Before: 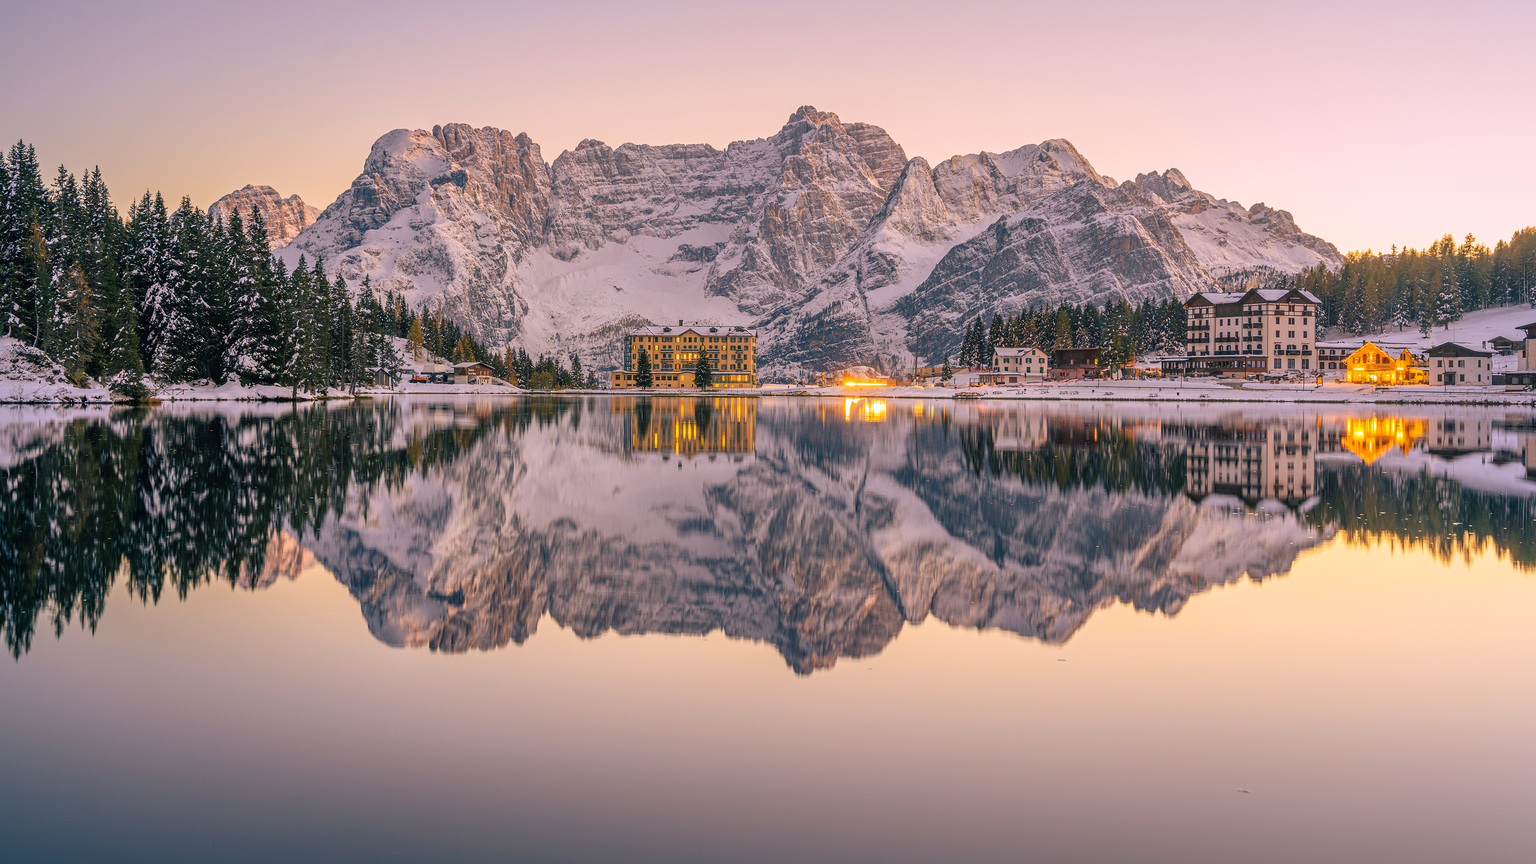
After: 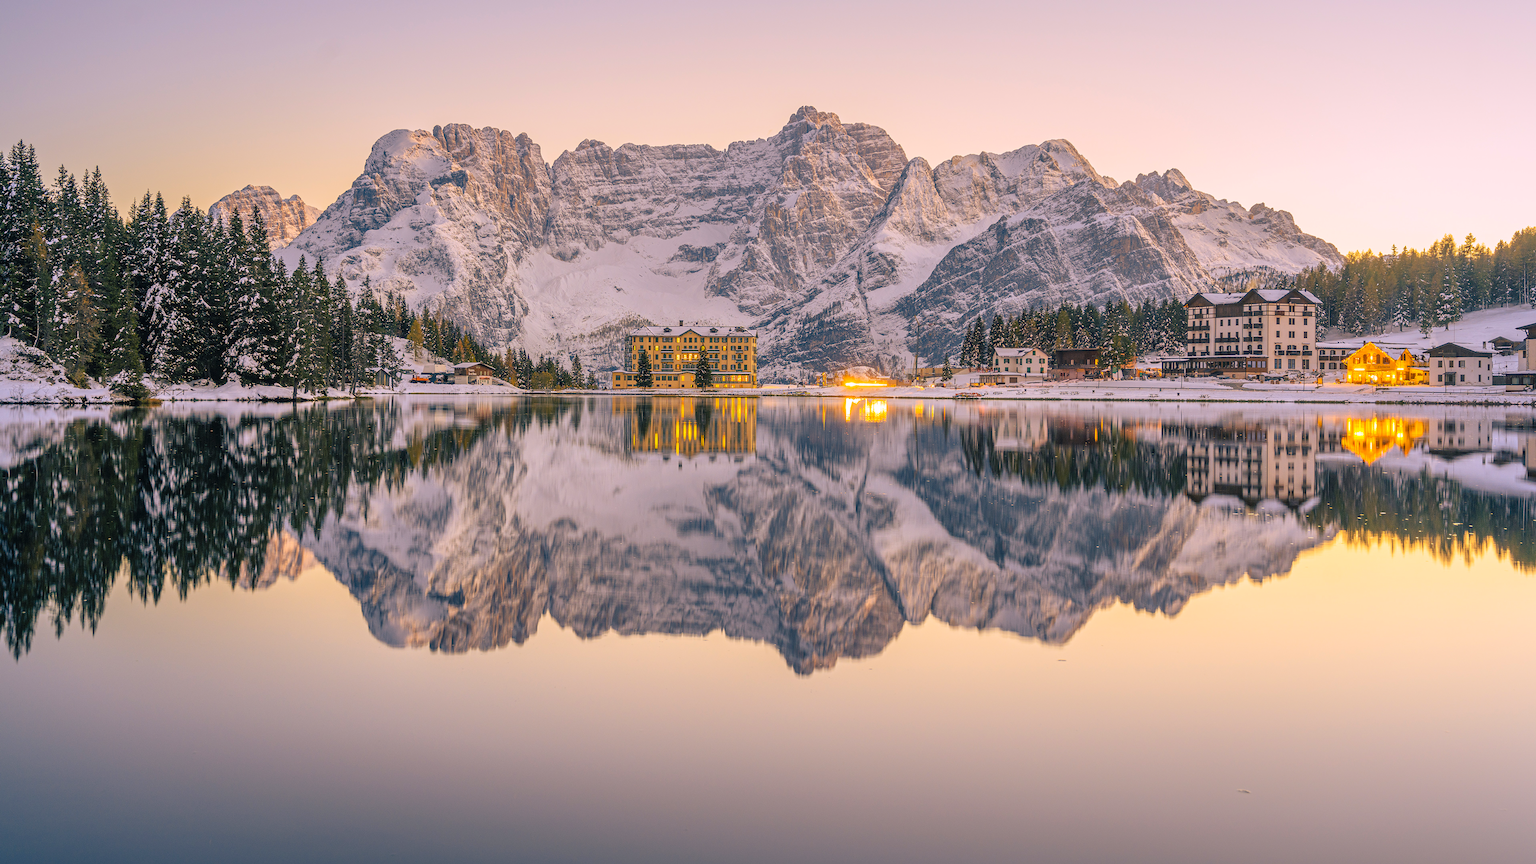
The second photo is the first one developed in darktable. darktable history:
contrast brightness saturation: contrast 0.03, brightness 0.06, saturation 0.13
color contrast: green-magenta contrast 0.81
